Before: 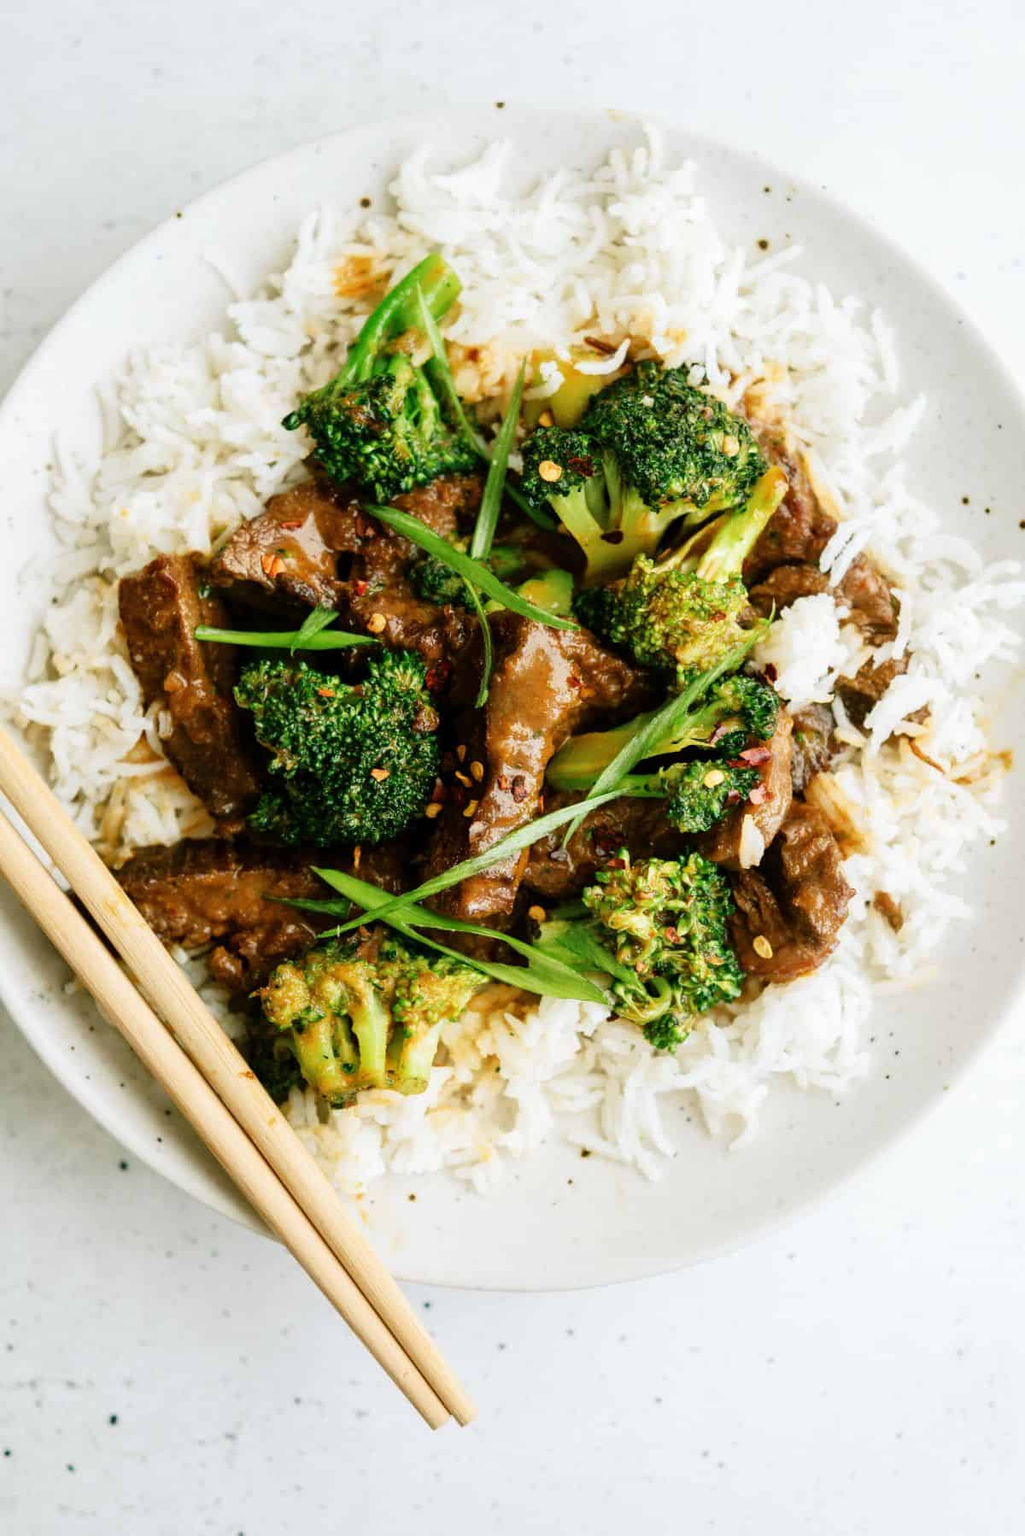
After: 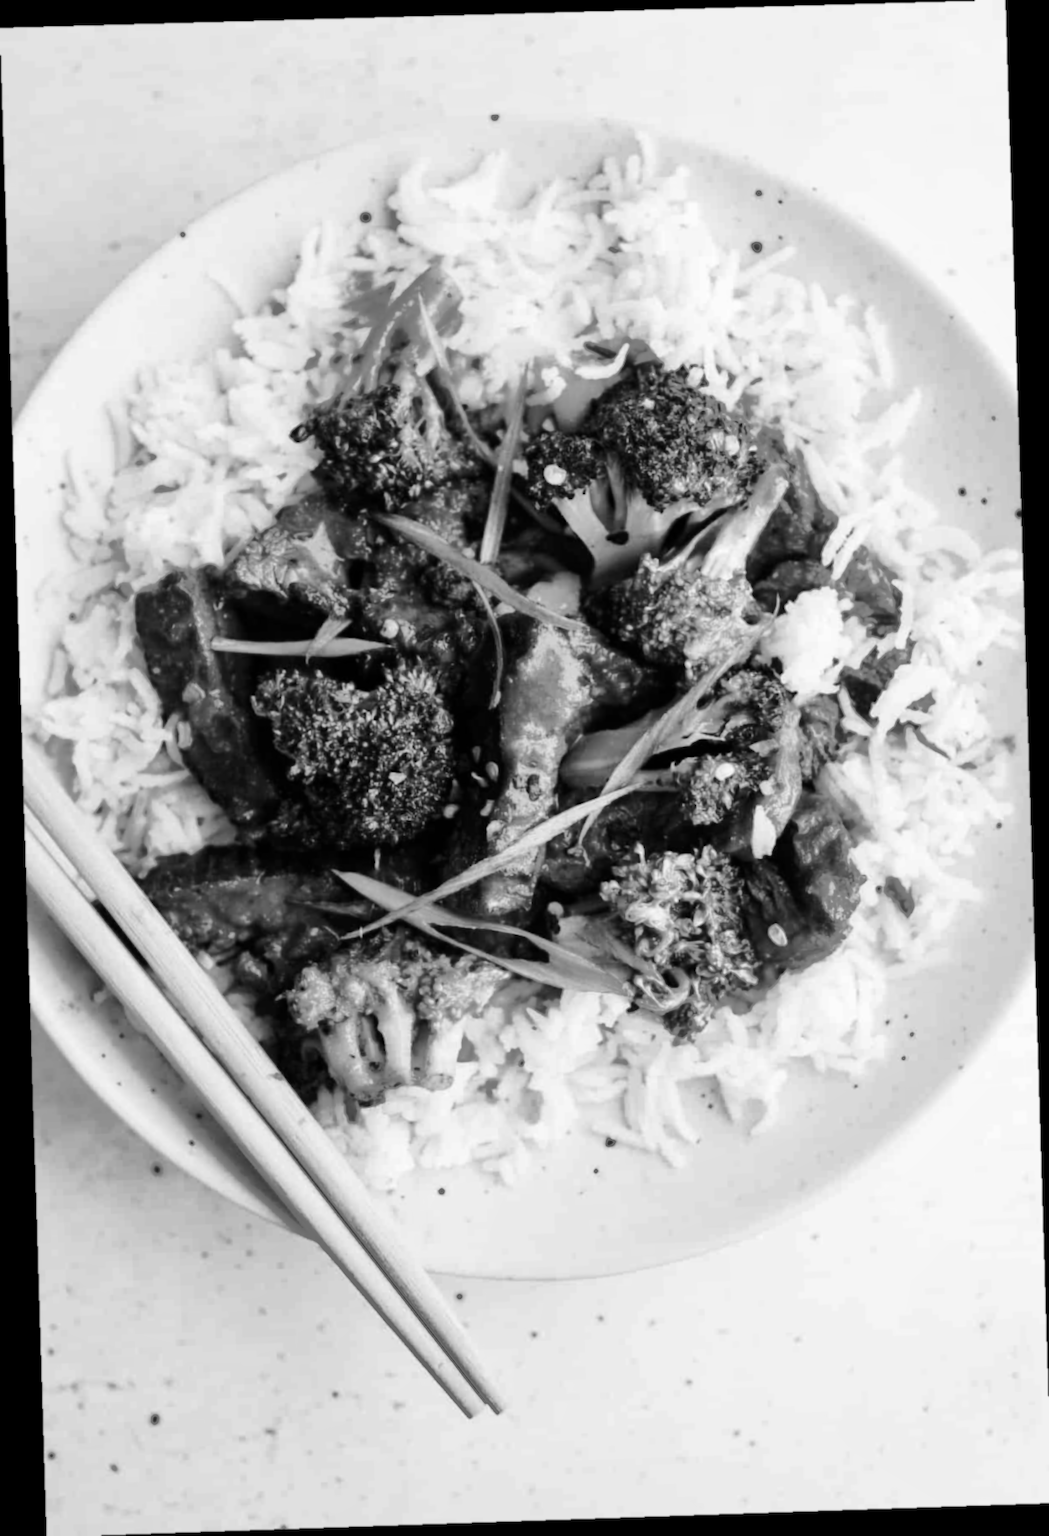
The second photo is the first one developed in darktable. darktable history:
shadows and highlights: shadows 40, highlights -60
lowpass: radius 0.76, contrast 1.56, saturation 0, unbound 0
rotate and perspective: rotation -1.77°, lens shift (horizontal) 0.004, automatic cropping off
